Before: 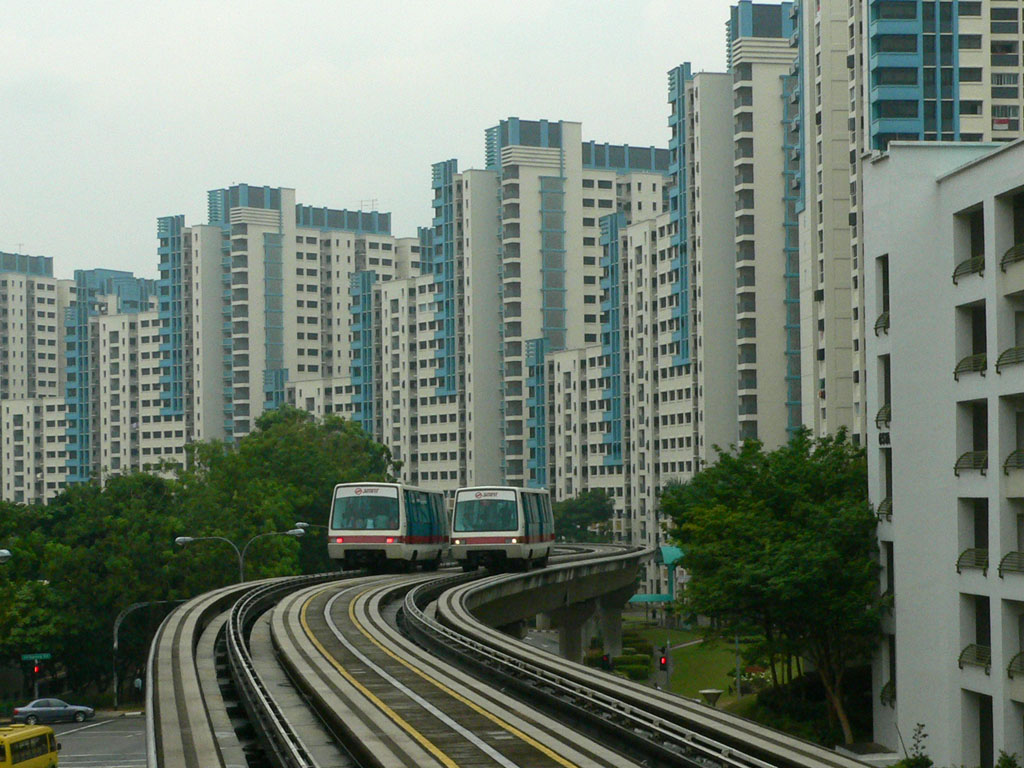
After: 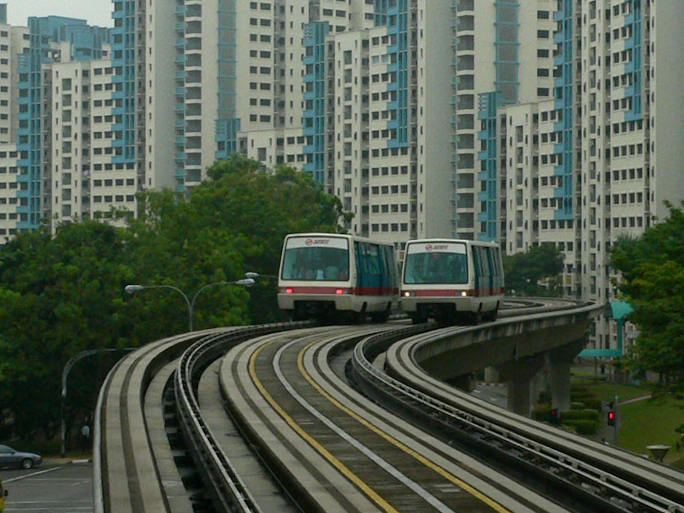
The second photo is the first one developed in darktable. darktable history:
crop and rotate: angle -0.82°, left 3.85%, top 31.828%, right 27.992%
graduated density: rotation -180°, offset 27.42
